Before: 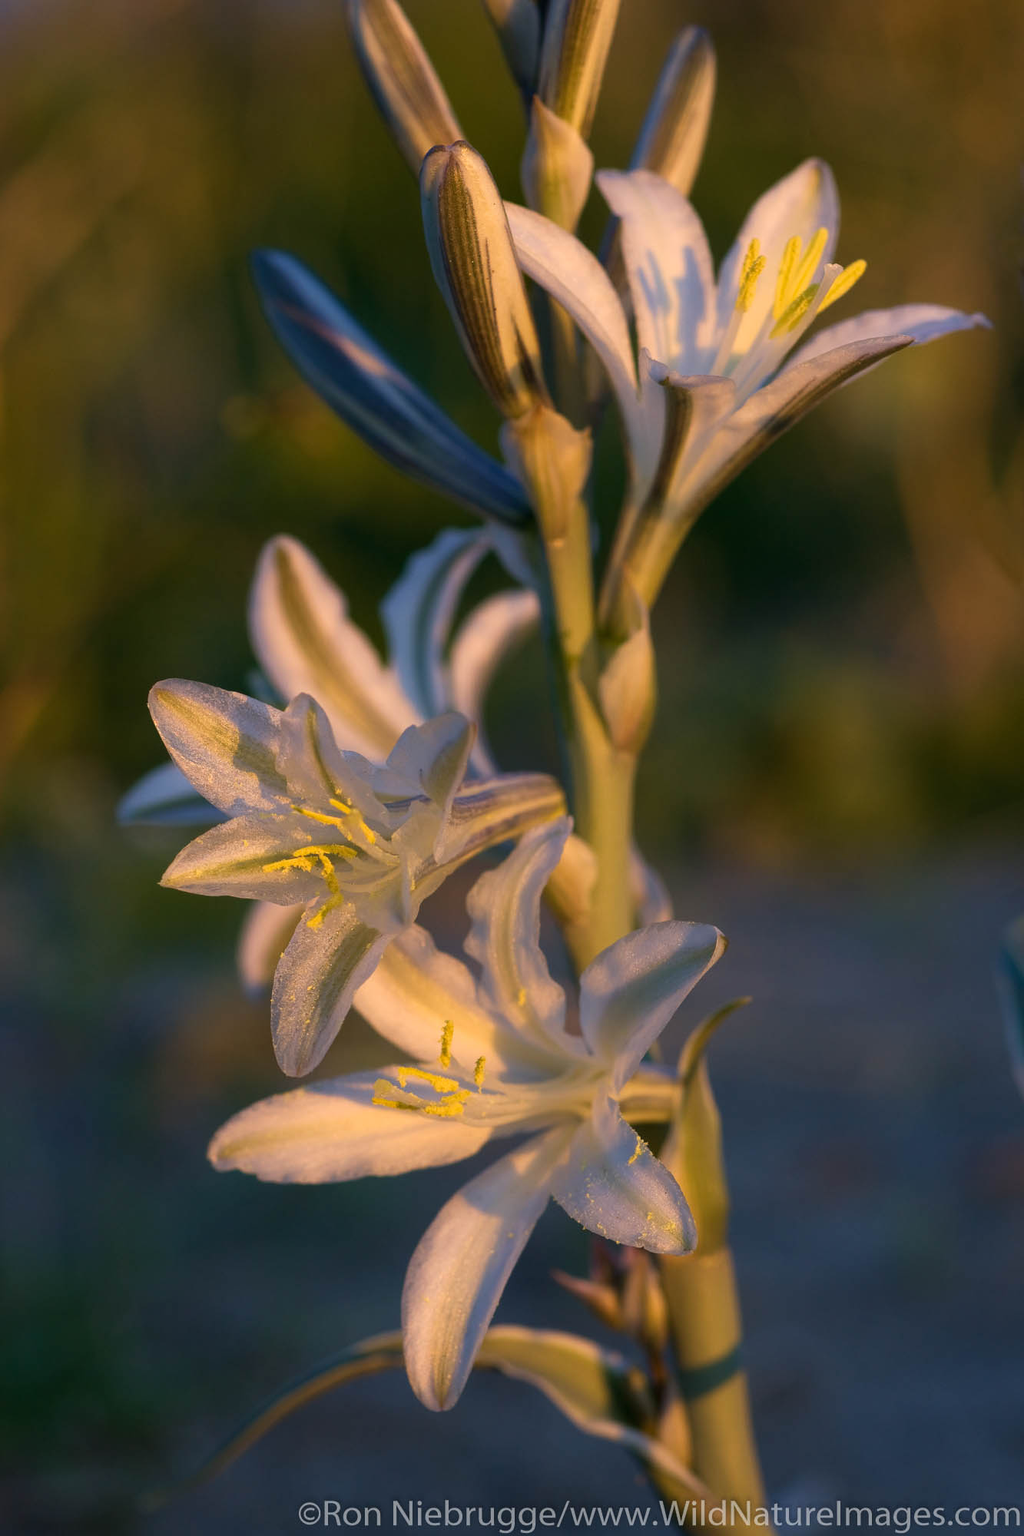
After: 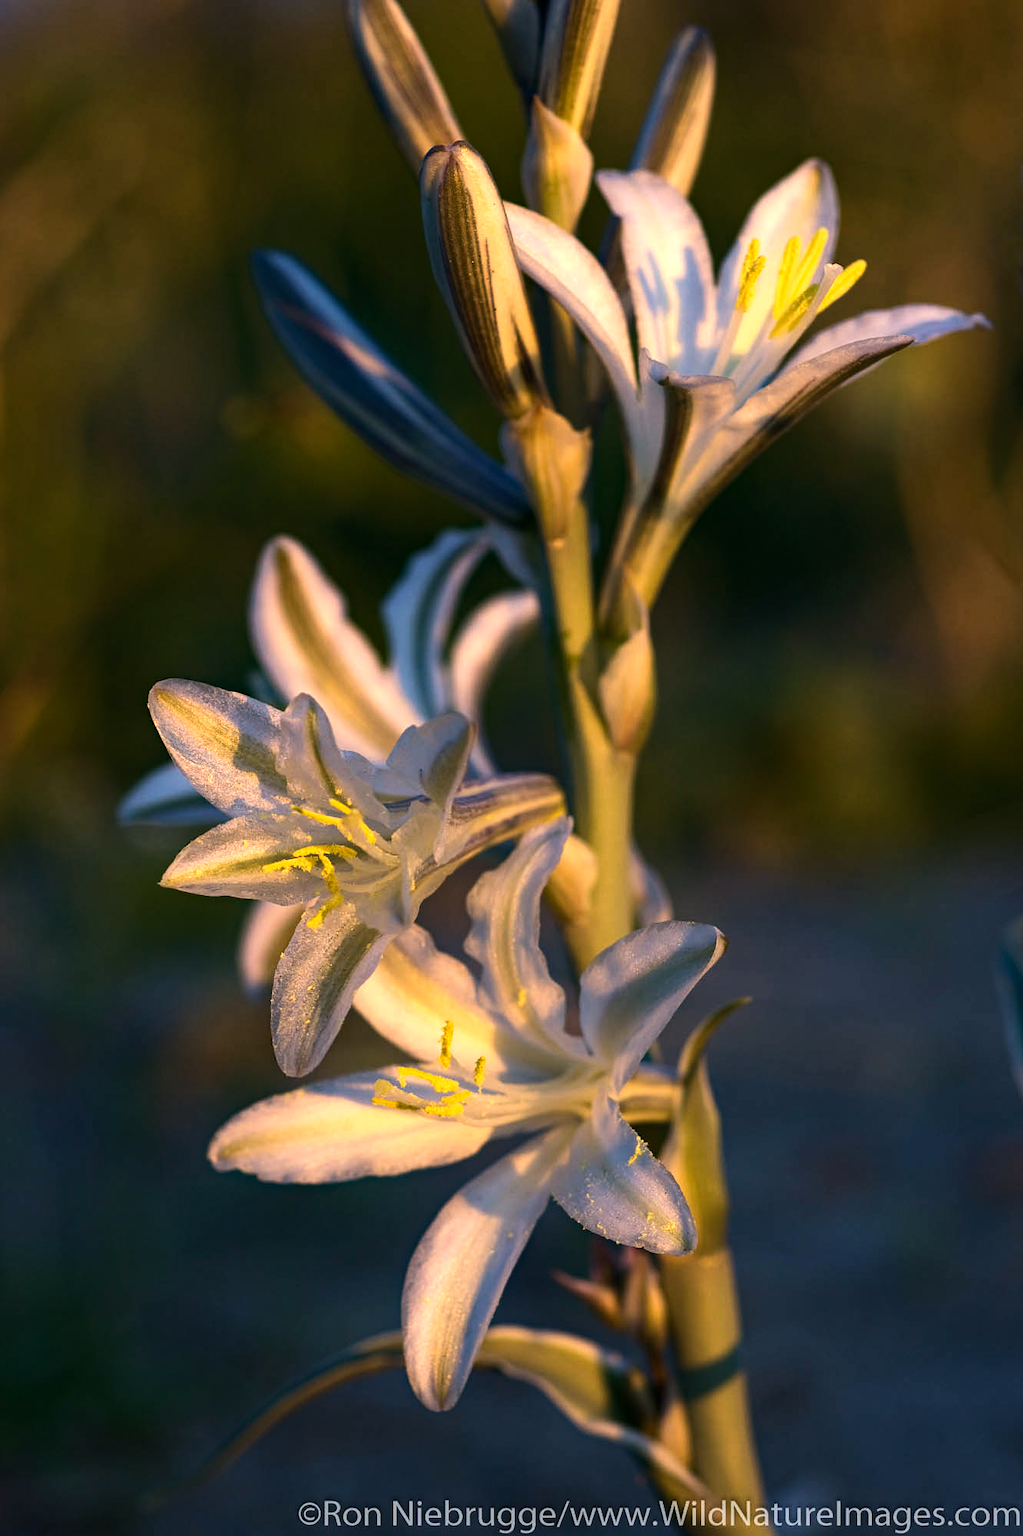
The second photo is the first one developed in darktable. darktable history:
haze removal: compatibility mode true, adaptive false
tone equalizer: -8 EV -0.786 EV, -7 EV -0.687 EV, -6 EV -0.622 EV, -5 EV -0.42 EV, -3 EV 0.371 EV, -2 EV 0.6 EV, -1 EV 0.677 EV, +0 EV 0.726 EV, edges refinement/feathering 500, mask exposure compensation -1.57 EV, preserve details no
